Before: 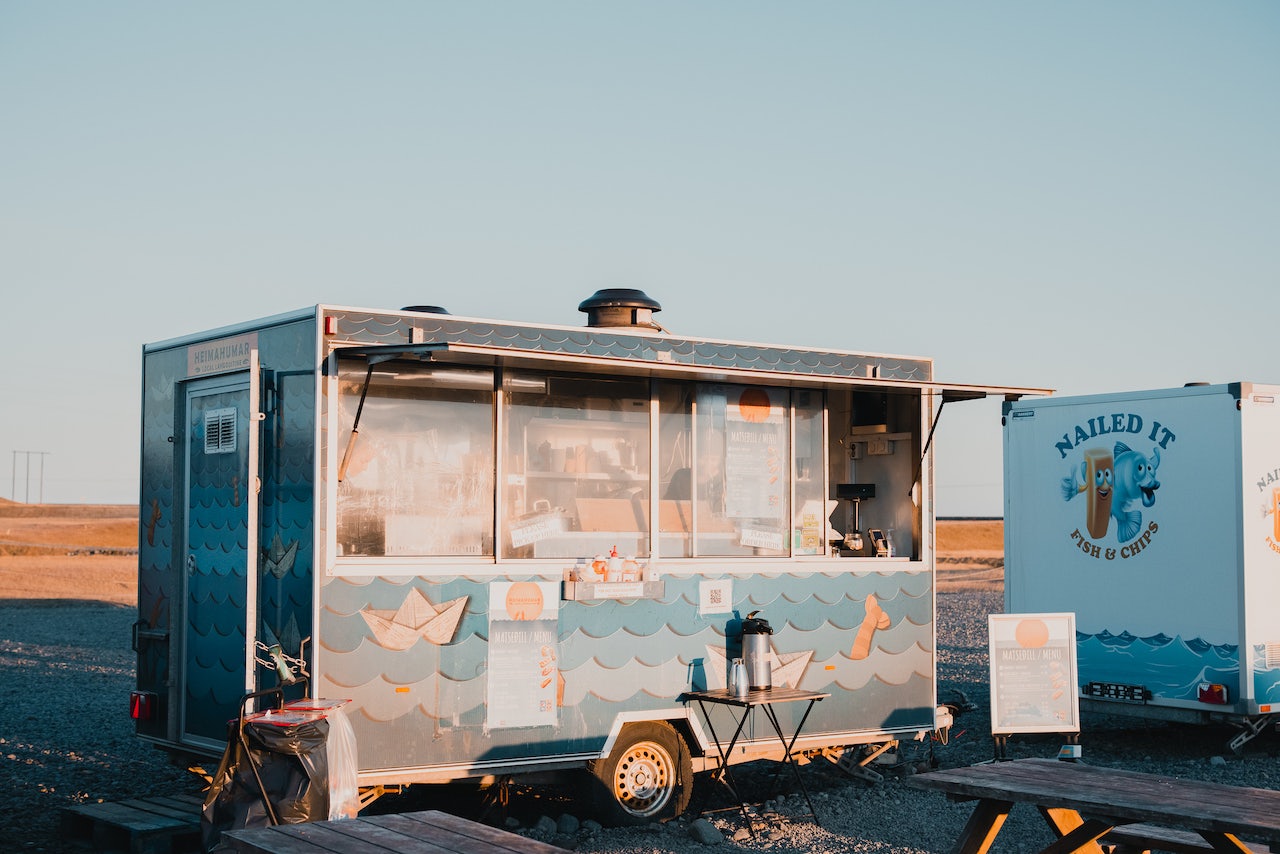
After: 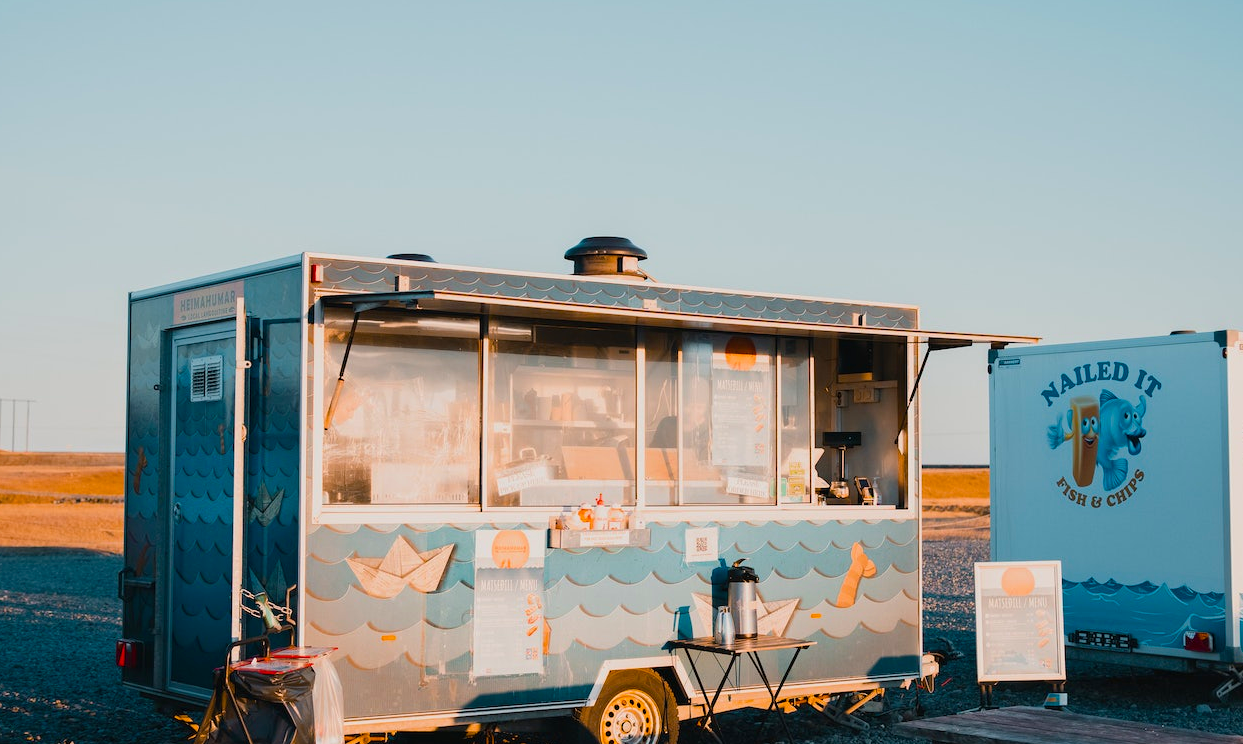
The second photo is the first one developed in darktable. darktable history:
sharpen: radius 2.933, amount 0.879, threshold 47.488
color balance rgb: shadows lift › chroma 0.662%, shadows lift › hue 114.82°, perceptual saturation grading › global saturation 31.098%, global vibrance 20%
crop: left 1.131%, top 6.093%, right 1.738%, bottom 6.681%
